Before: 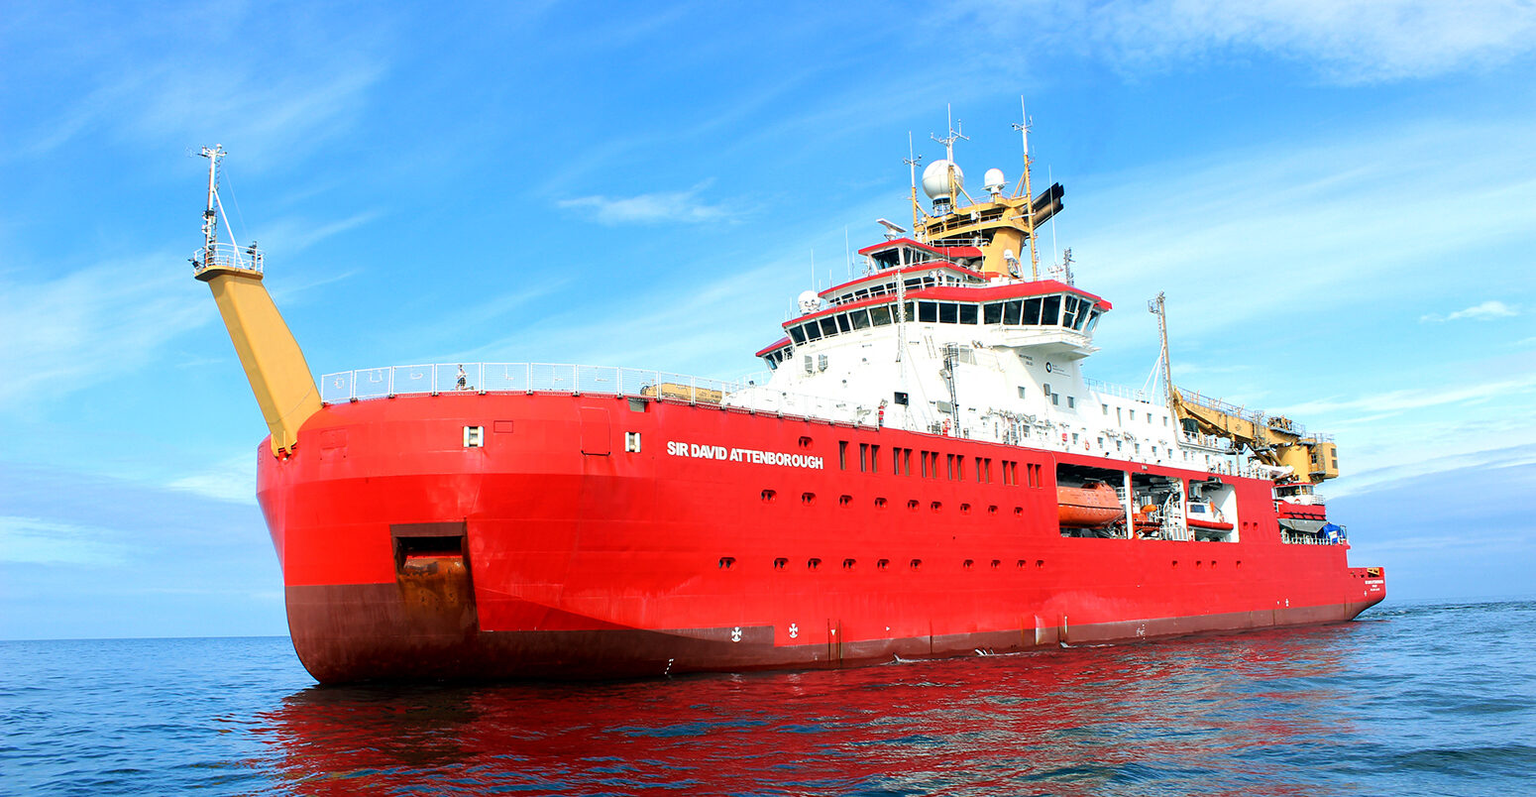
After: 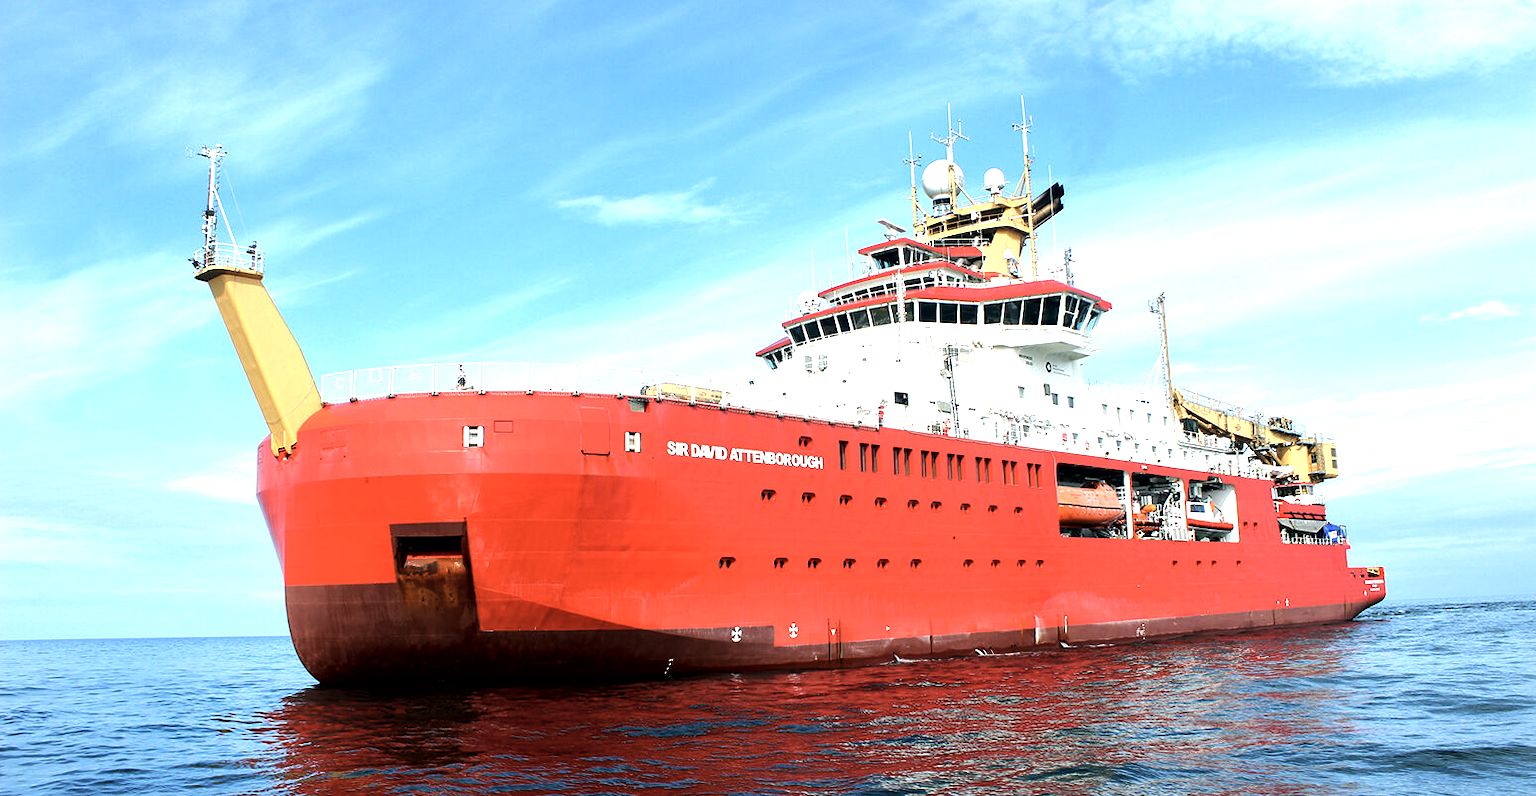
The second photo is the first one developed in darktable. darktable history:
local contrast: mode bilateral grid, contrast 20, coarseness 50, detail 130%, midtone range 0.2
color correction: saturation 0.8
tone equalizer: -8 EV -0.75 EV, -7 EV -0.7 EV, -6 EV -0.6 EV, -5 EV -0.4 EV, -3 EV 0.4 EV, -2 EV 0.6 EV, -1 EV 0.7 EV, +0 EV 0.75 EV, edges refinement/feathering 500, mask exposure compensation -1.57 EV, preserve details no
